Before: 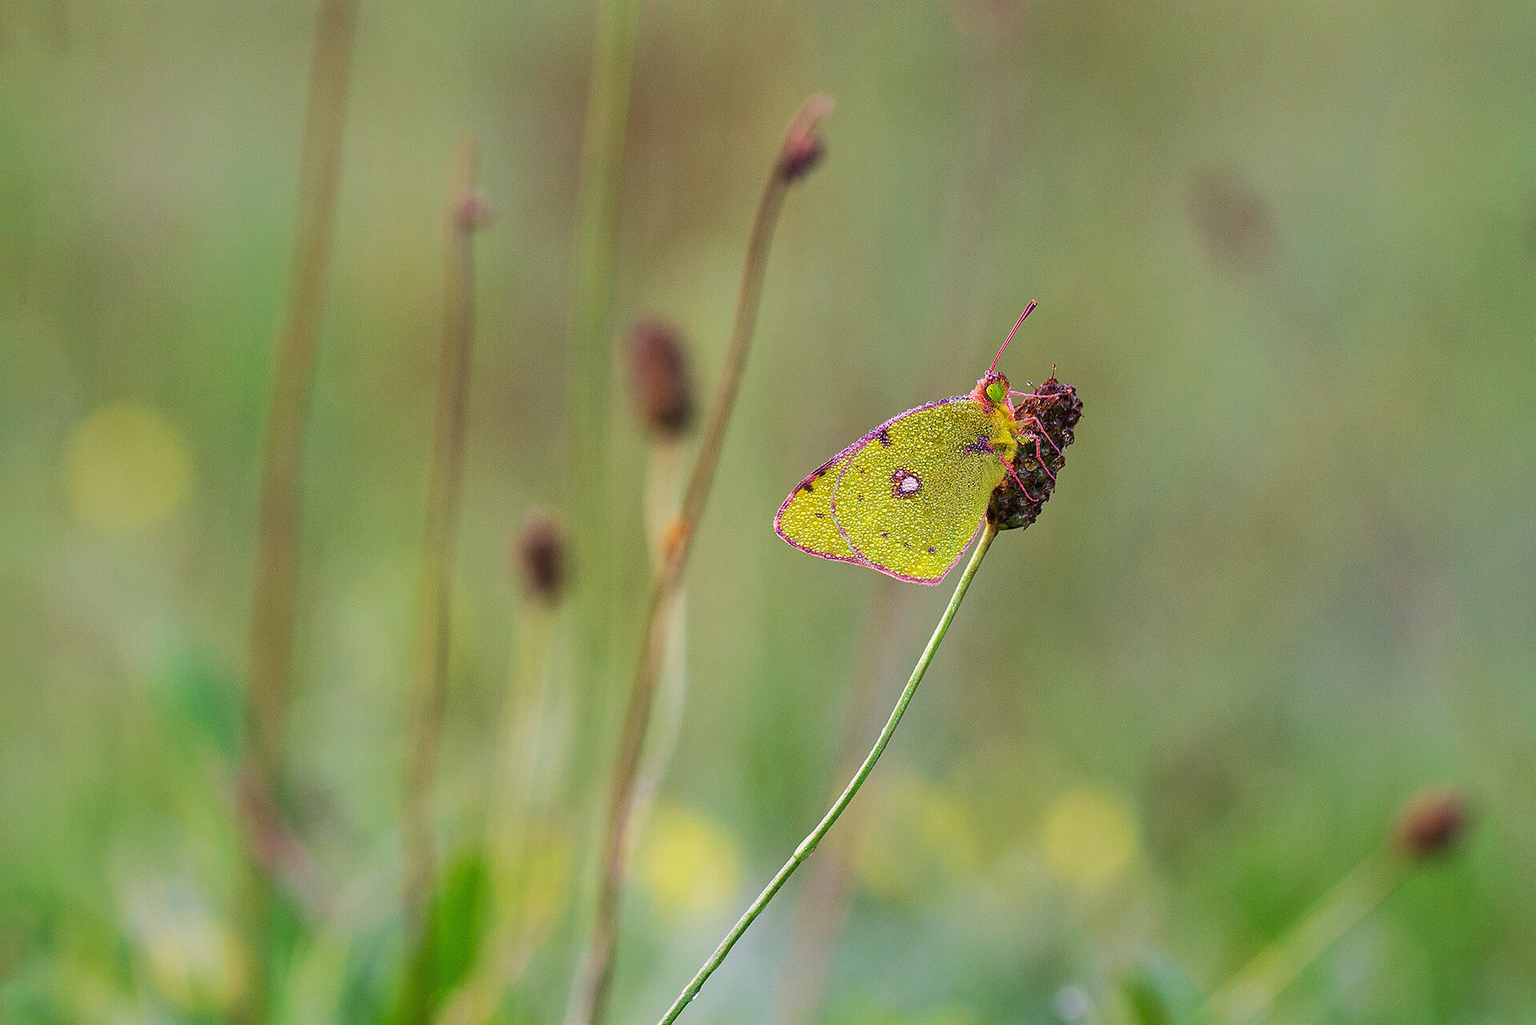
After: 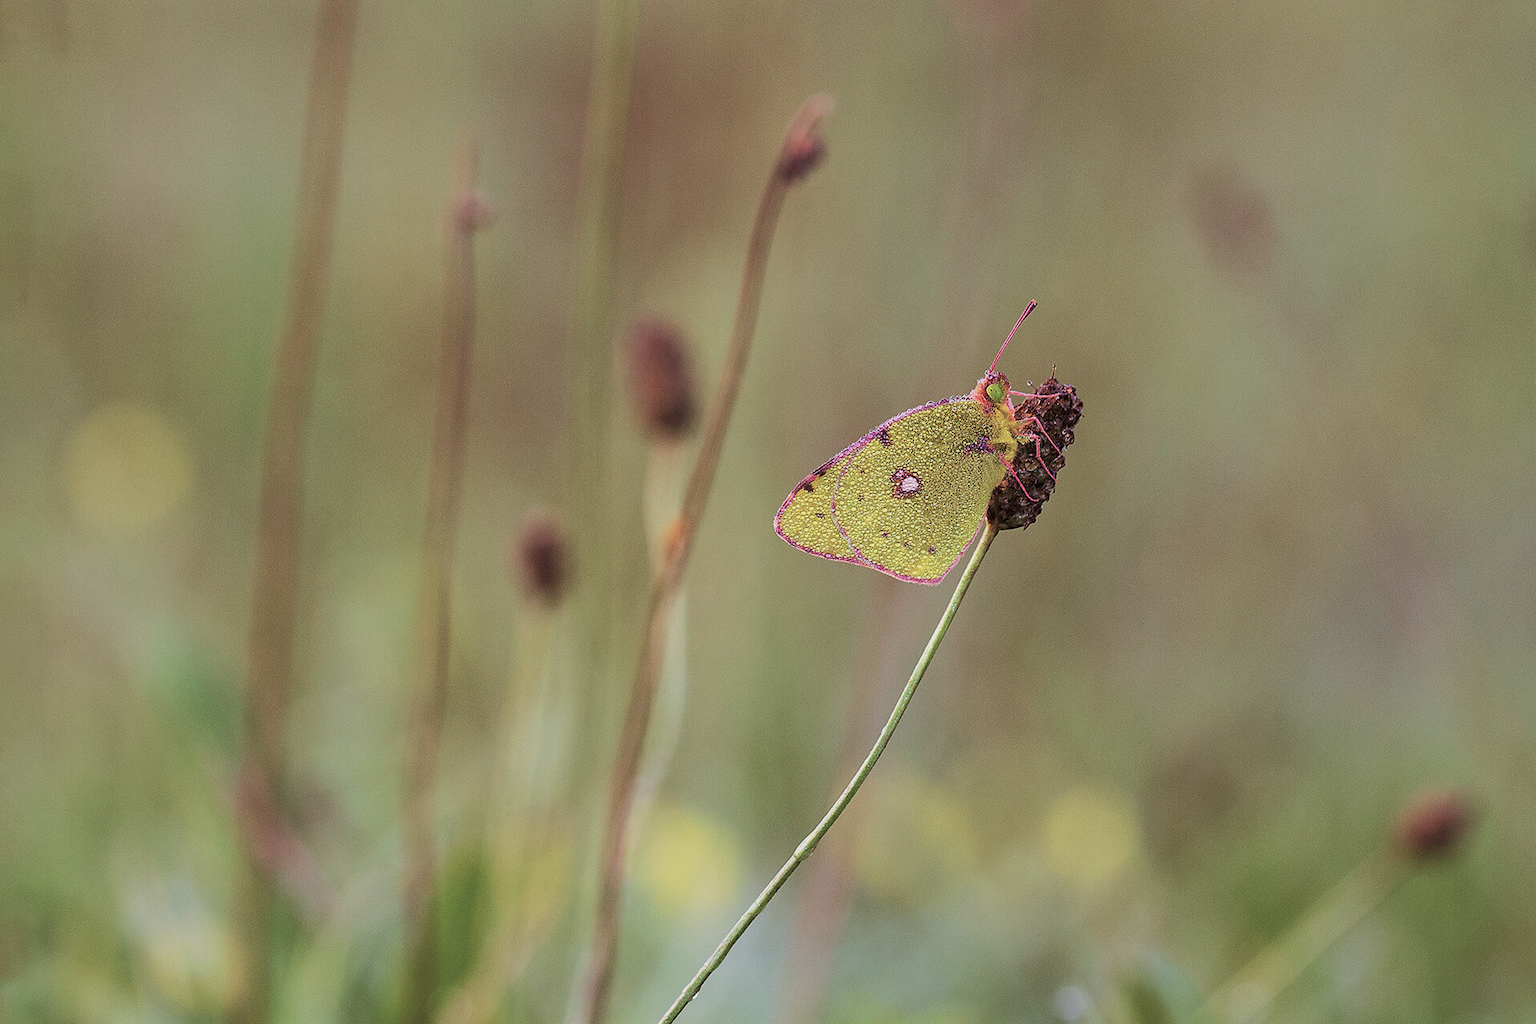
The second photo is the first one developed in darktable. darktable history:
color balance rgb: shadows lift › chroma 1%, shadows lift › hue 113°, highlights gain › chroma 0.2%, highlights gain › hue 333°, perceptual saturation grading › global saturation 20%, perceptual saturation grading › highlights -50%, perceptual saturation grading › shadows 25%, contrast -10%
split-toning: shadows › saturation 0.24, highlights › hue 54°, highlights › saturation 0.24
